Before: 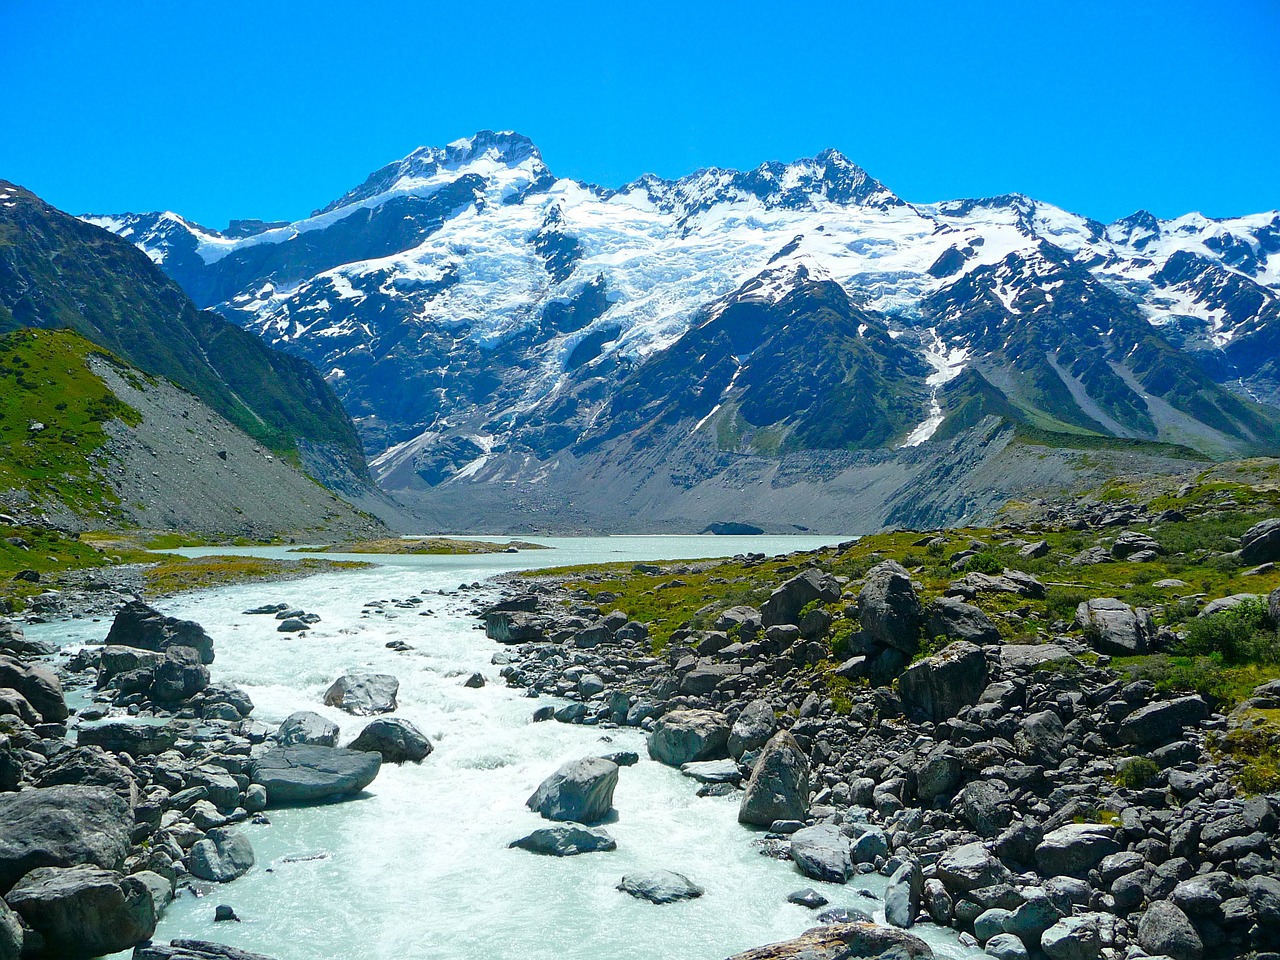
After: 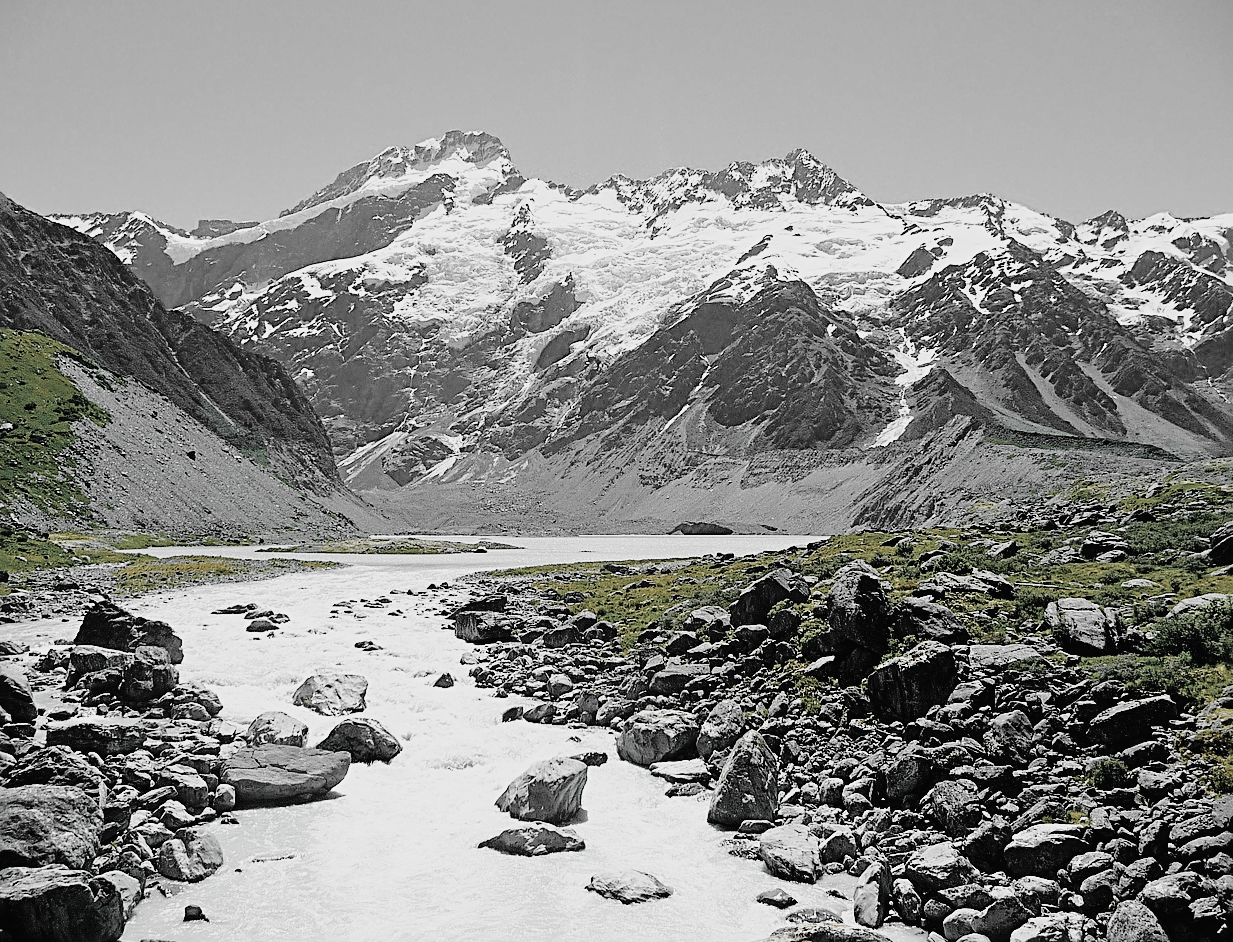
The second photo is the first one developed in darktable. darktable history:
crop and rotate: left 2.487%, right 1.147%, bottom 1.839%
filmic rgb: black relative exposure -7.18 EV, white relative exposure 5.34 EV, hardness 3.02, preserve chrominance no, color science v5 (2021)
color zones: curves: ch1 [(0, 0.831) (0.08, 0.771) (0.157, 0.268) (0.241, 0.207) (0.562, -0.005) (0.714, -0.013) (0.876, 0.01) (1, 0.831)]
sharpen: radius 2.665, amount 0.663
exposure: exposure 0.175 EV, compensate highlight preservation false
tone curve: curves: ch0 [(0, 0.013) (0.129, 0.1) (0.327, 0.382) (0.489, 0.573) (0.66, 0.748) (0.858, 0.926) (1, 0.977)]; ch1 [(0, 0) (0.353, 0.344) (0.45, 0.46) (0.498, 0.498) (0.521, 0.512) (0.563, 0.559) (0.592, 0.578) (0.647, 0.657) (1, 1)]; ch2 [(0, 0) (0.333, 0.346) (0.375, 0.375) (0.424, 0.43) (0.476, 0.492) (0.502, 0.502) (0.524, 0.531) (0.579, 0.61) (0.612, 0.644) (0.66, 0.715) (1, 1)], preserve colors none
